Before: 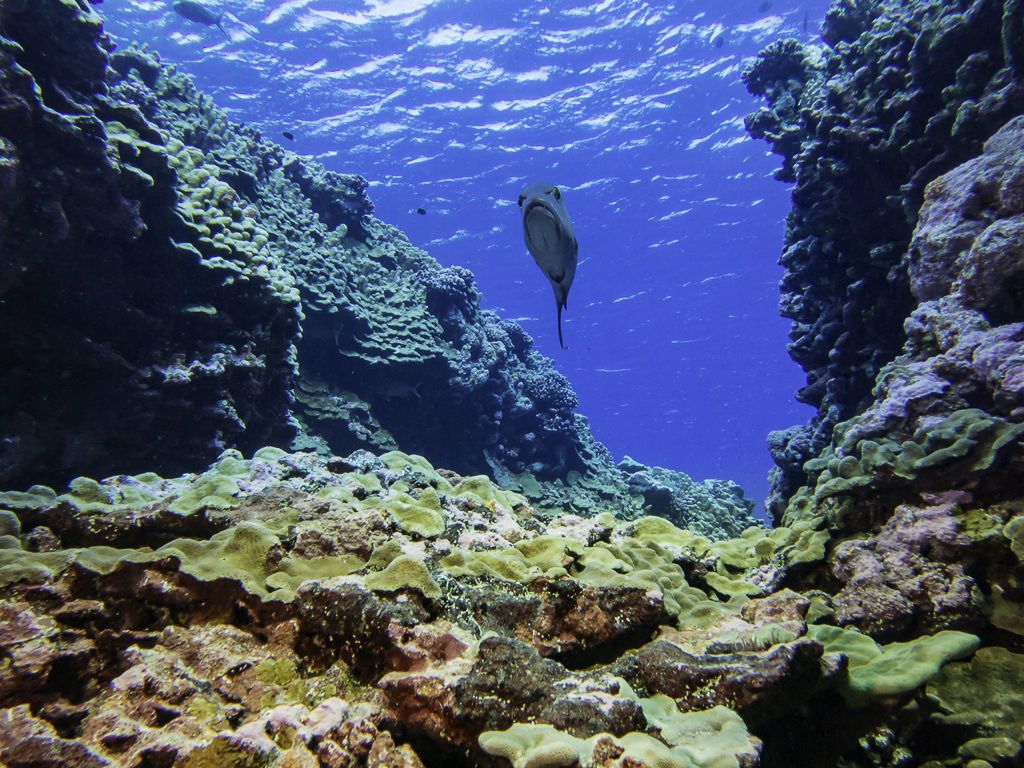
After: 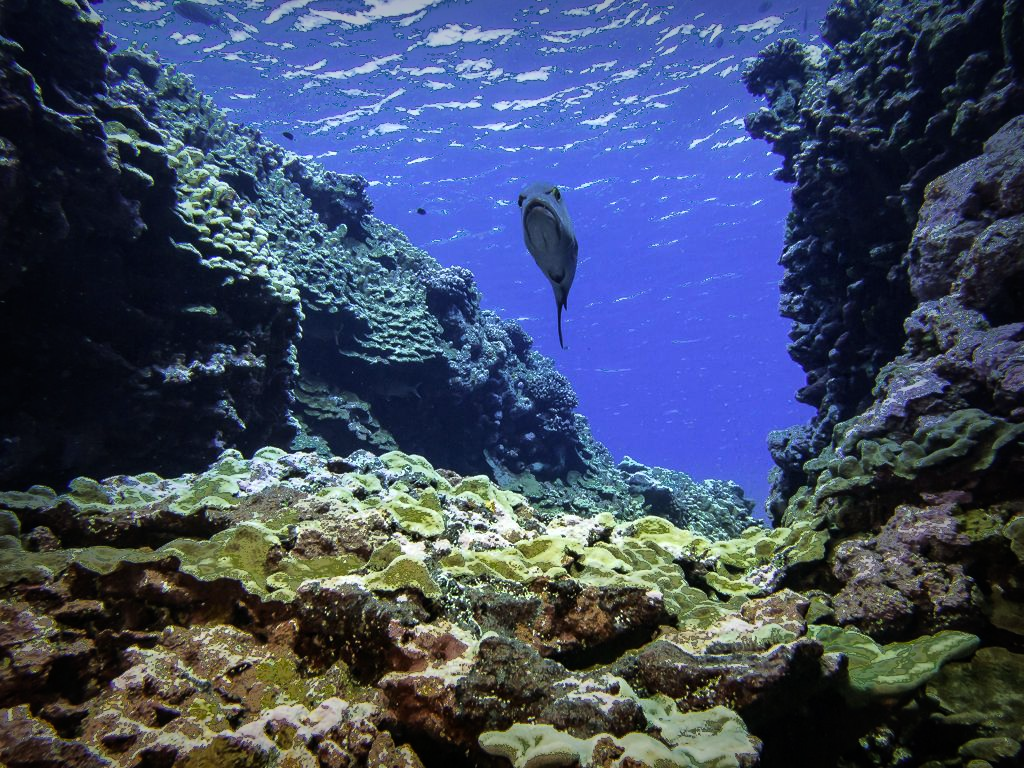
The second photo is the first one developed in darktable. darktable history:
fill light: exposure -0.73 EV, center 0.69, width 2.2
tone equalizer: -8 EV -0.417 EV, -7 EV -0.389 EV, -6 EV -0.333 EV, -5 EV -0.222 EV, -3 EV 0.222 EV, -2 EV 0.333 EV, -1 EV 0.389 EV, +0 EV 0.417 EV, edges refinement/feathering 500, mask exposure compensation -1.57 EV, preserve details no
vignetting: fall-off start 53.2%, brightness -0.594, saturation 0, automatic ratio true, width/height ratio 1.313, shape 0.22, unbound false
